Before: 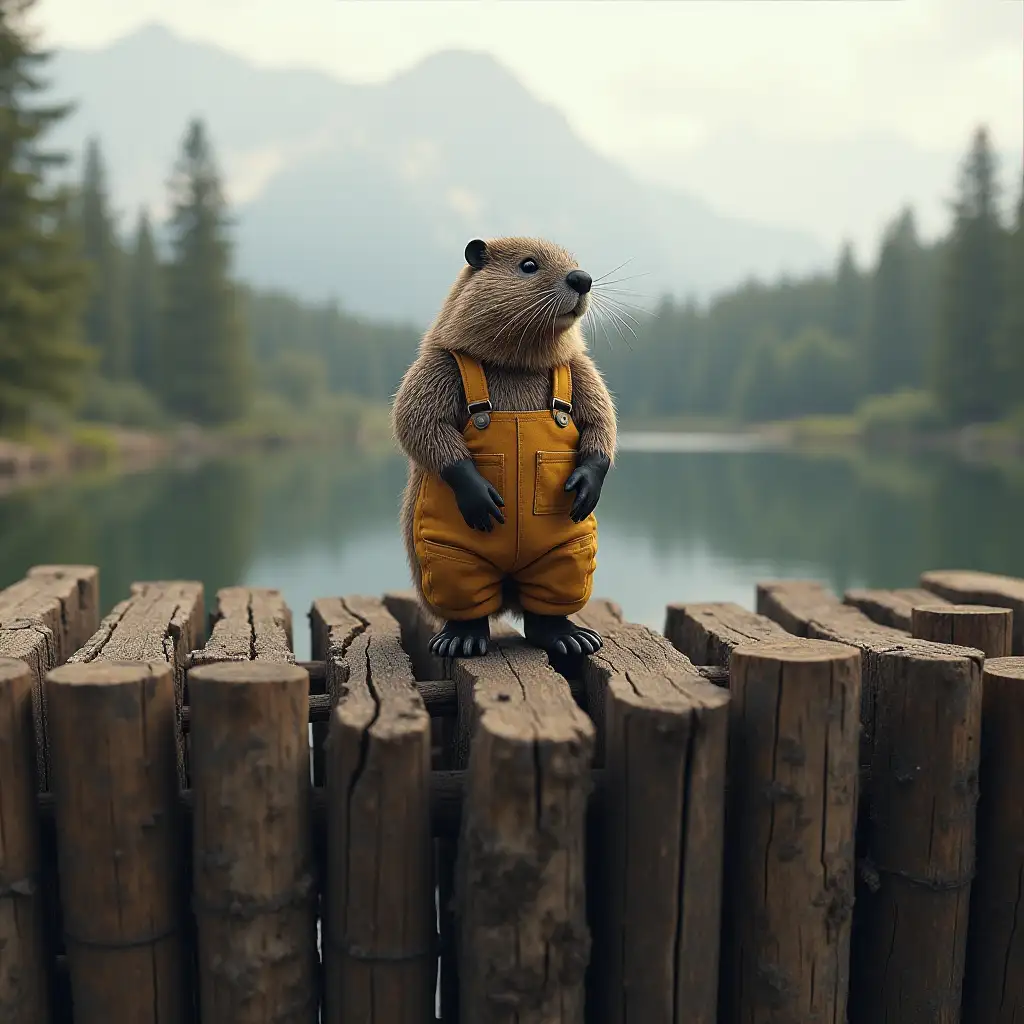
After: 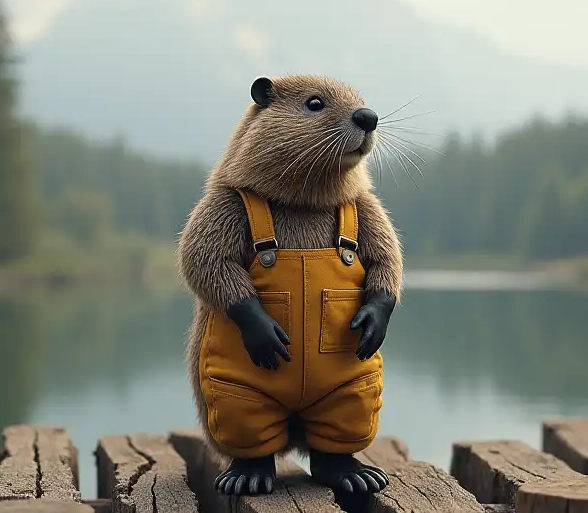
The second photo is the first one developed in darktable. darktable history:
crop: left 20.969%, top 15.847%, right 21.576%, bottom 33.963%
